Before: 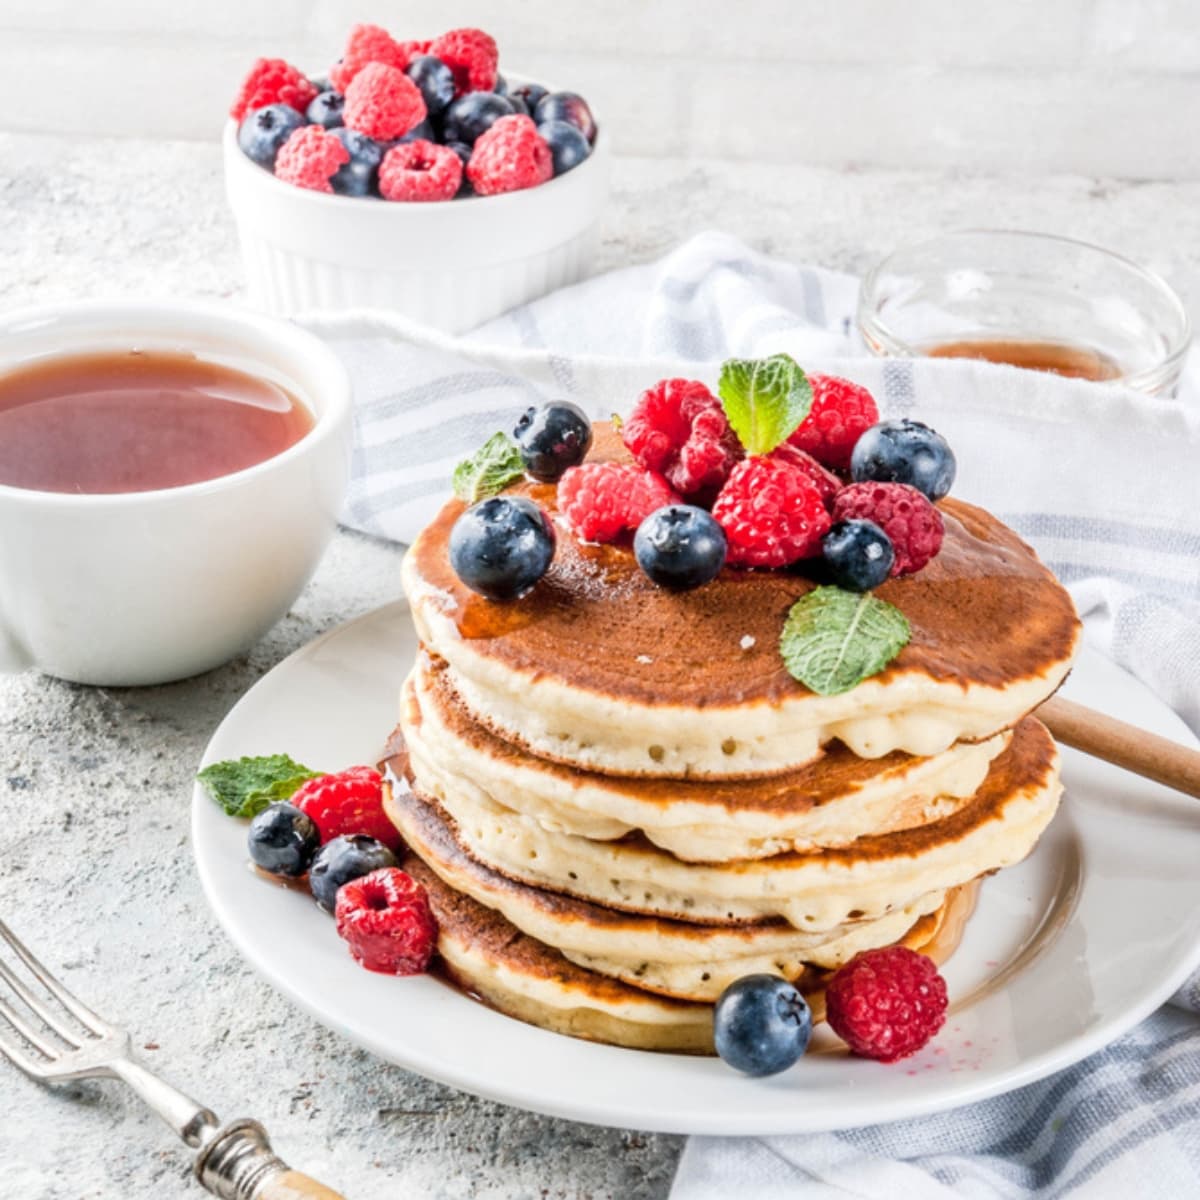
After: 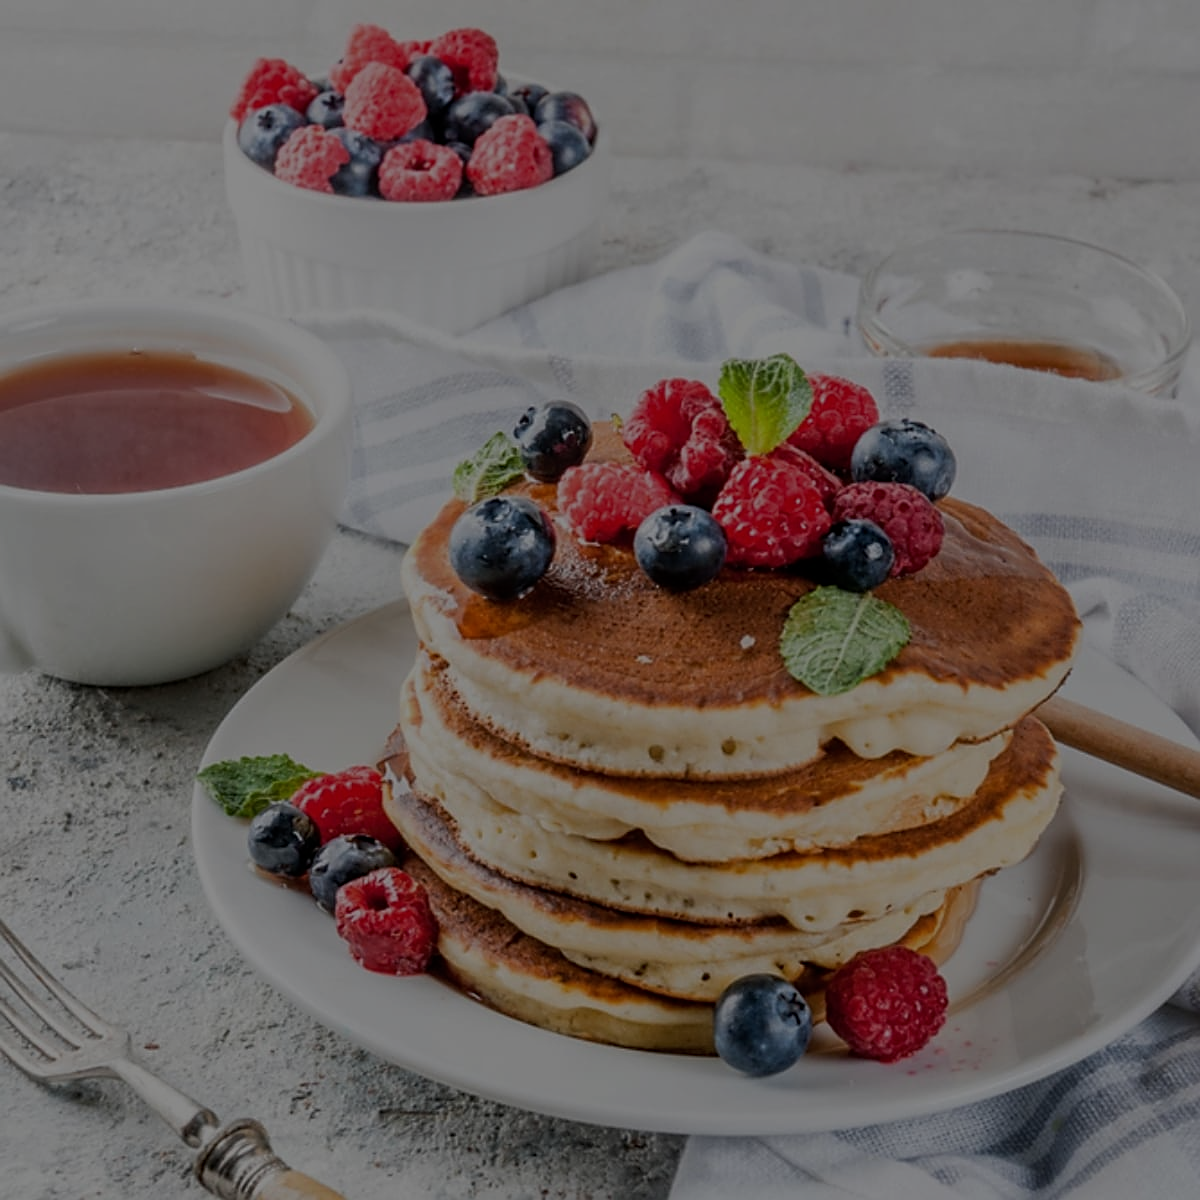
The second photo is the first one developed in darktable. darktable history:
sharpen: on, module defaults
exposure: exposure -2.006 EV, compensate highlight preservation false
